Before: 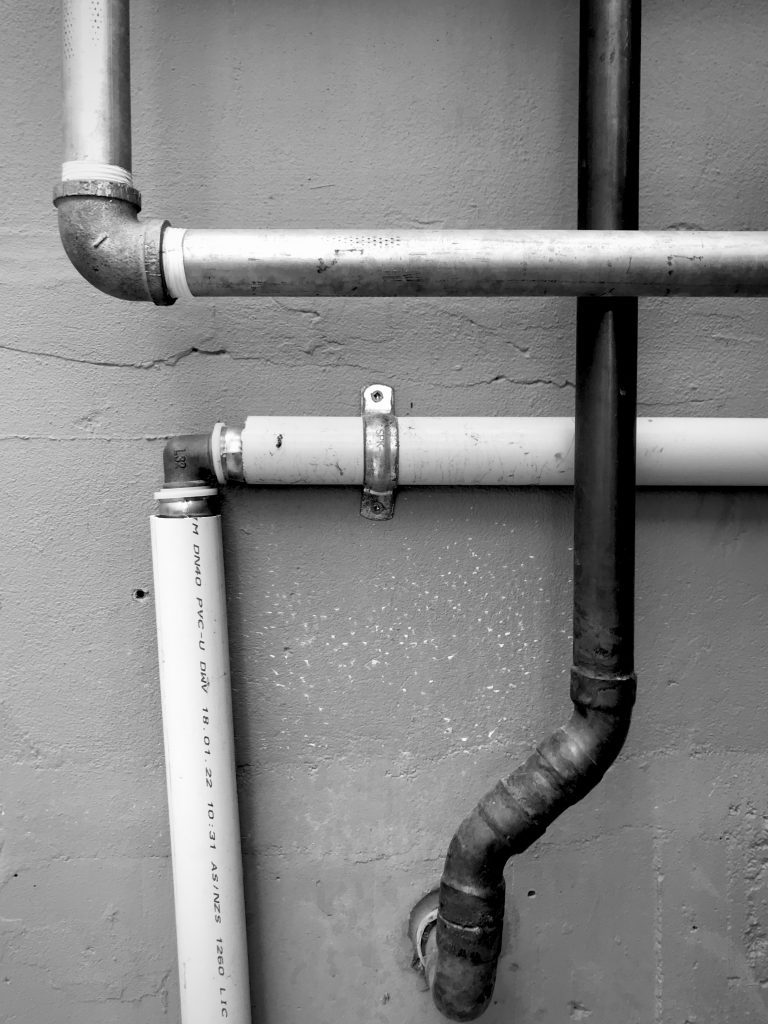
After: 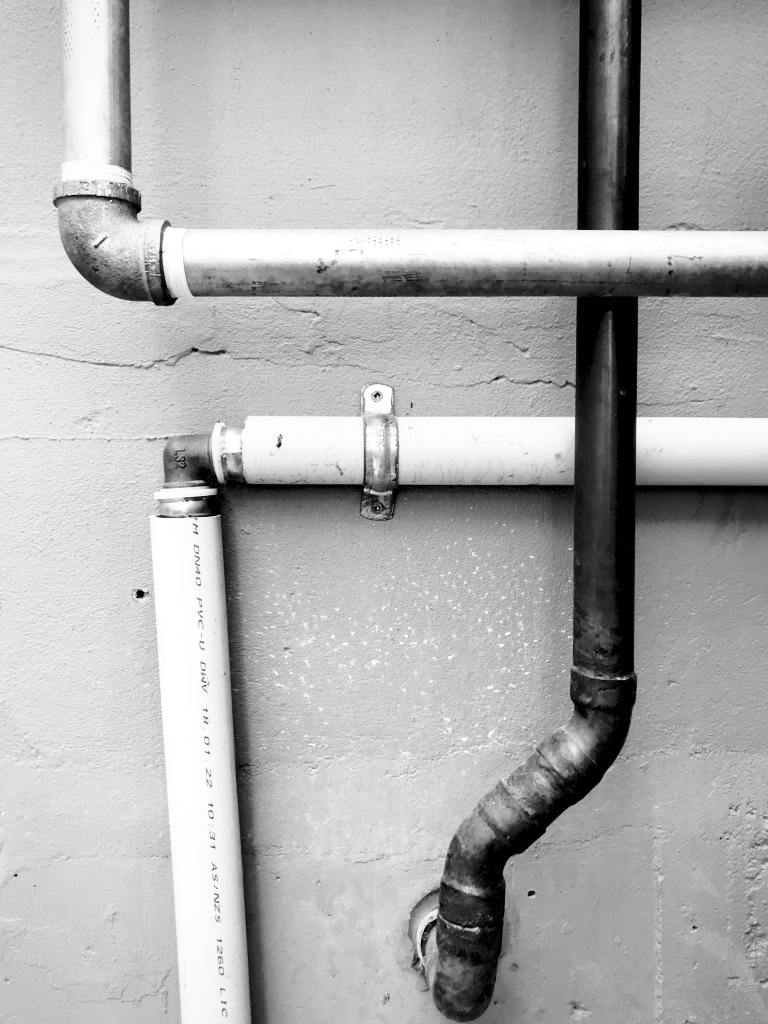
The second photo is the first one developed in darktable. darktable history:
base curve: curves: ch0 [(0, 0) (0.032, 0.037) (0.105, 0.228) (0.435, 0.76) (0.856, 0.983) (1, 1)], preserve colors none
exposure: compensate highlight preservation false
